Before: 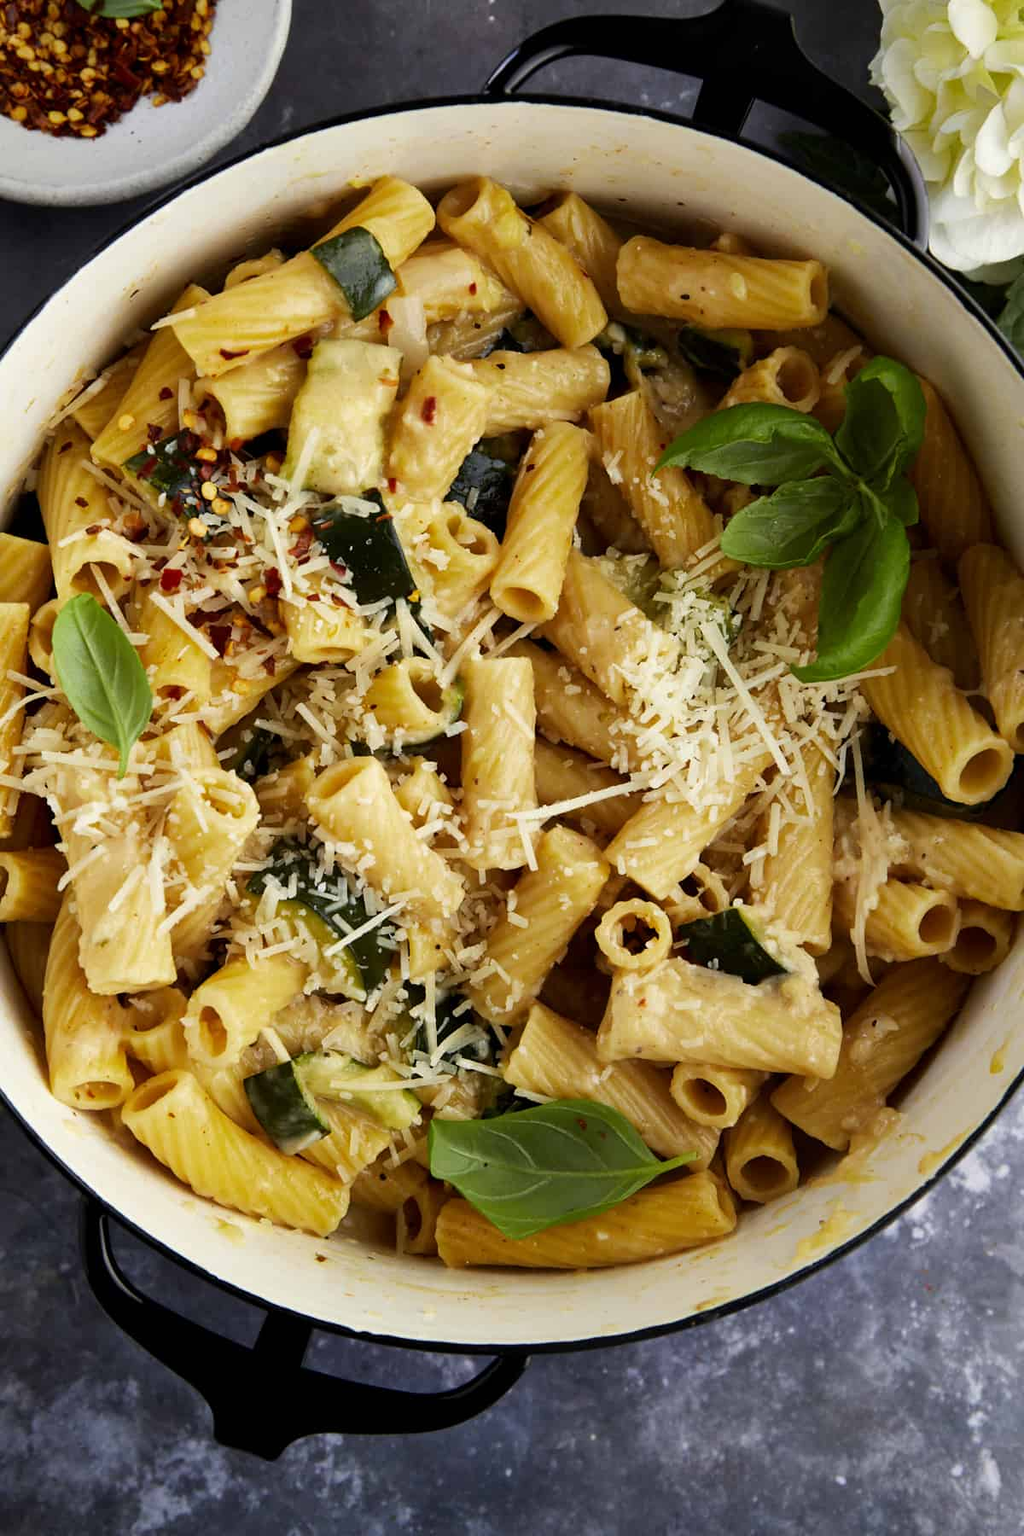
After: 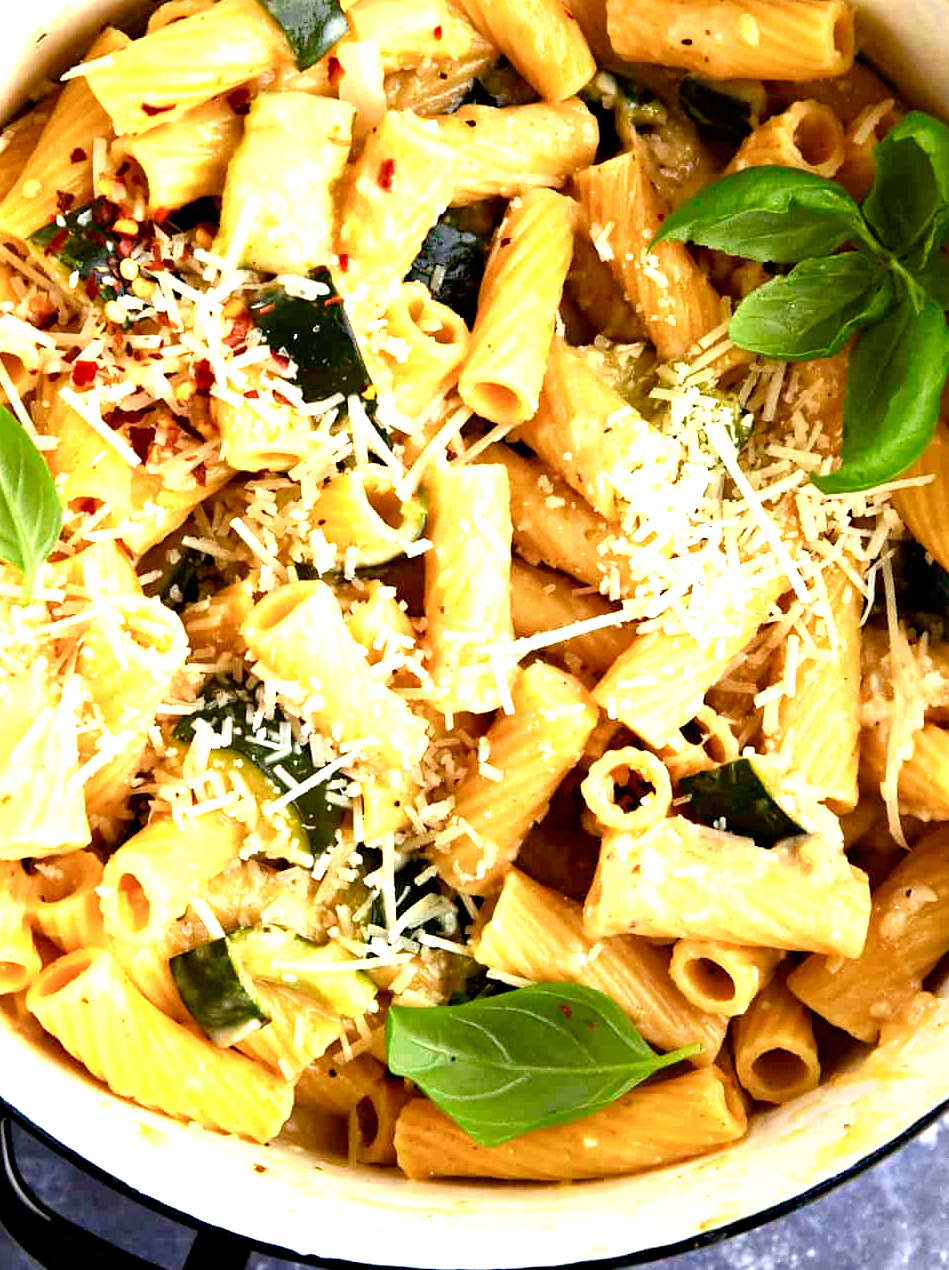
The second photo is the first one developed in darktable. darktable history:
color balance rgb: perceptual saturation grading › global saturation 0.204%, perceptual saturation grading › highlights -15.813%, perceptual saturation grading › shadows 23.912%, global vibrance 20%
exposure: black level correction 0, exposure 1.4 EV, compensate highlight preservation false
crop: left 9.678%, top 17.055%, right 11.217%, bottom 12.378%
haze removal: compatibility mode true, adaptive false
